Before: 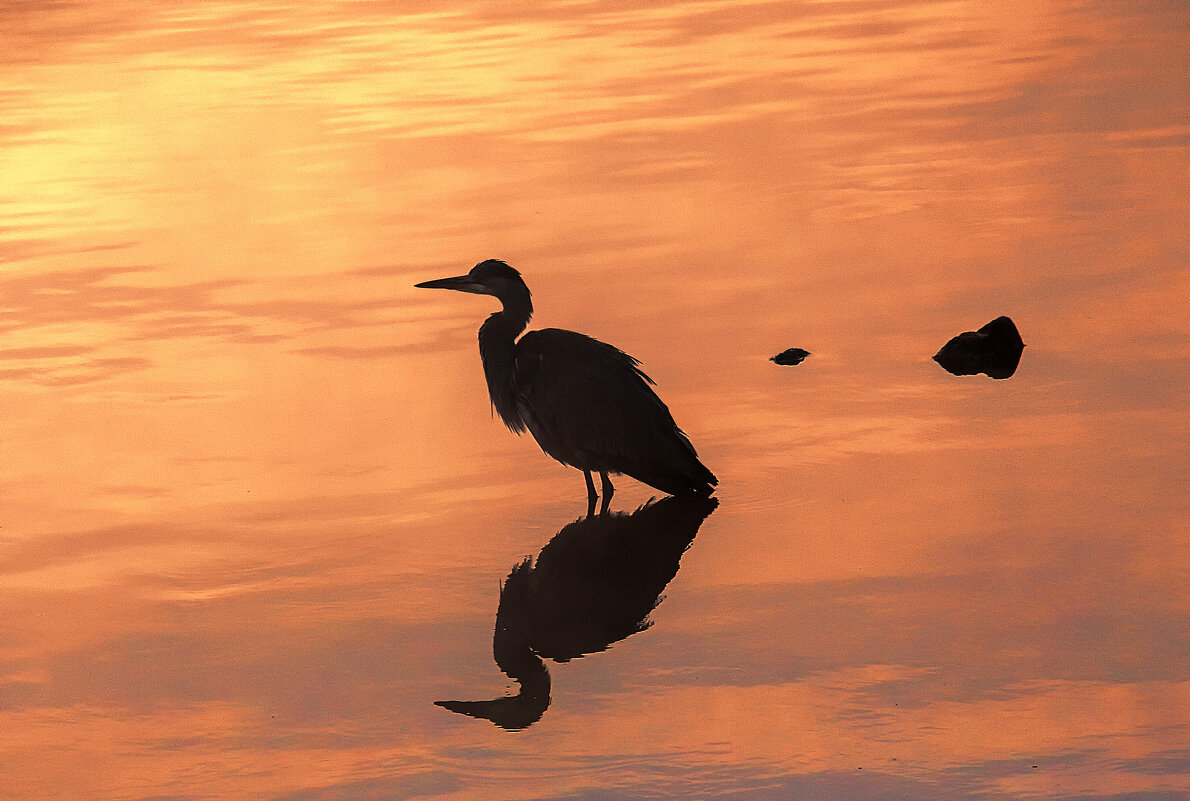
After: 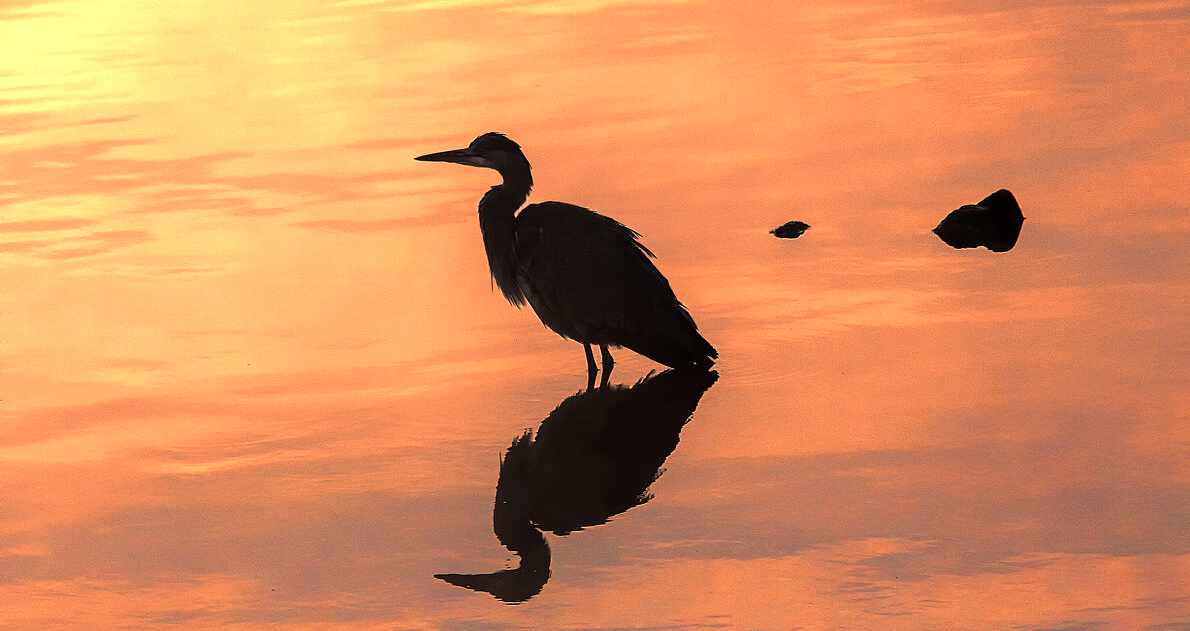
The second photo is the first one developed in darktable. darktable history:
crop and rotate: top 15.865%, bottom 5.34%
tone equalizer: -8 EV -0.408 EV, -7 EV -0.403 EV, -6 EV -0.358 EV, -5 EV -0.237 EV, -3 EV 0.231 EV, -2 EV 0.34 EV, -1 EV 0.367 EV, +0 EV 0.431 EV
